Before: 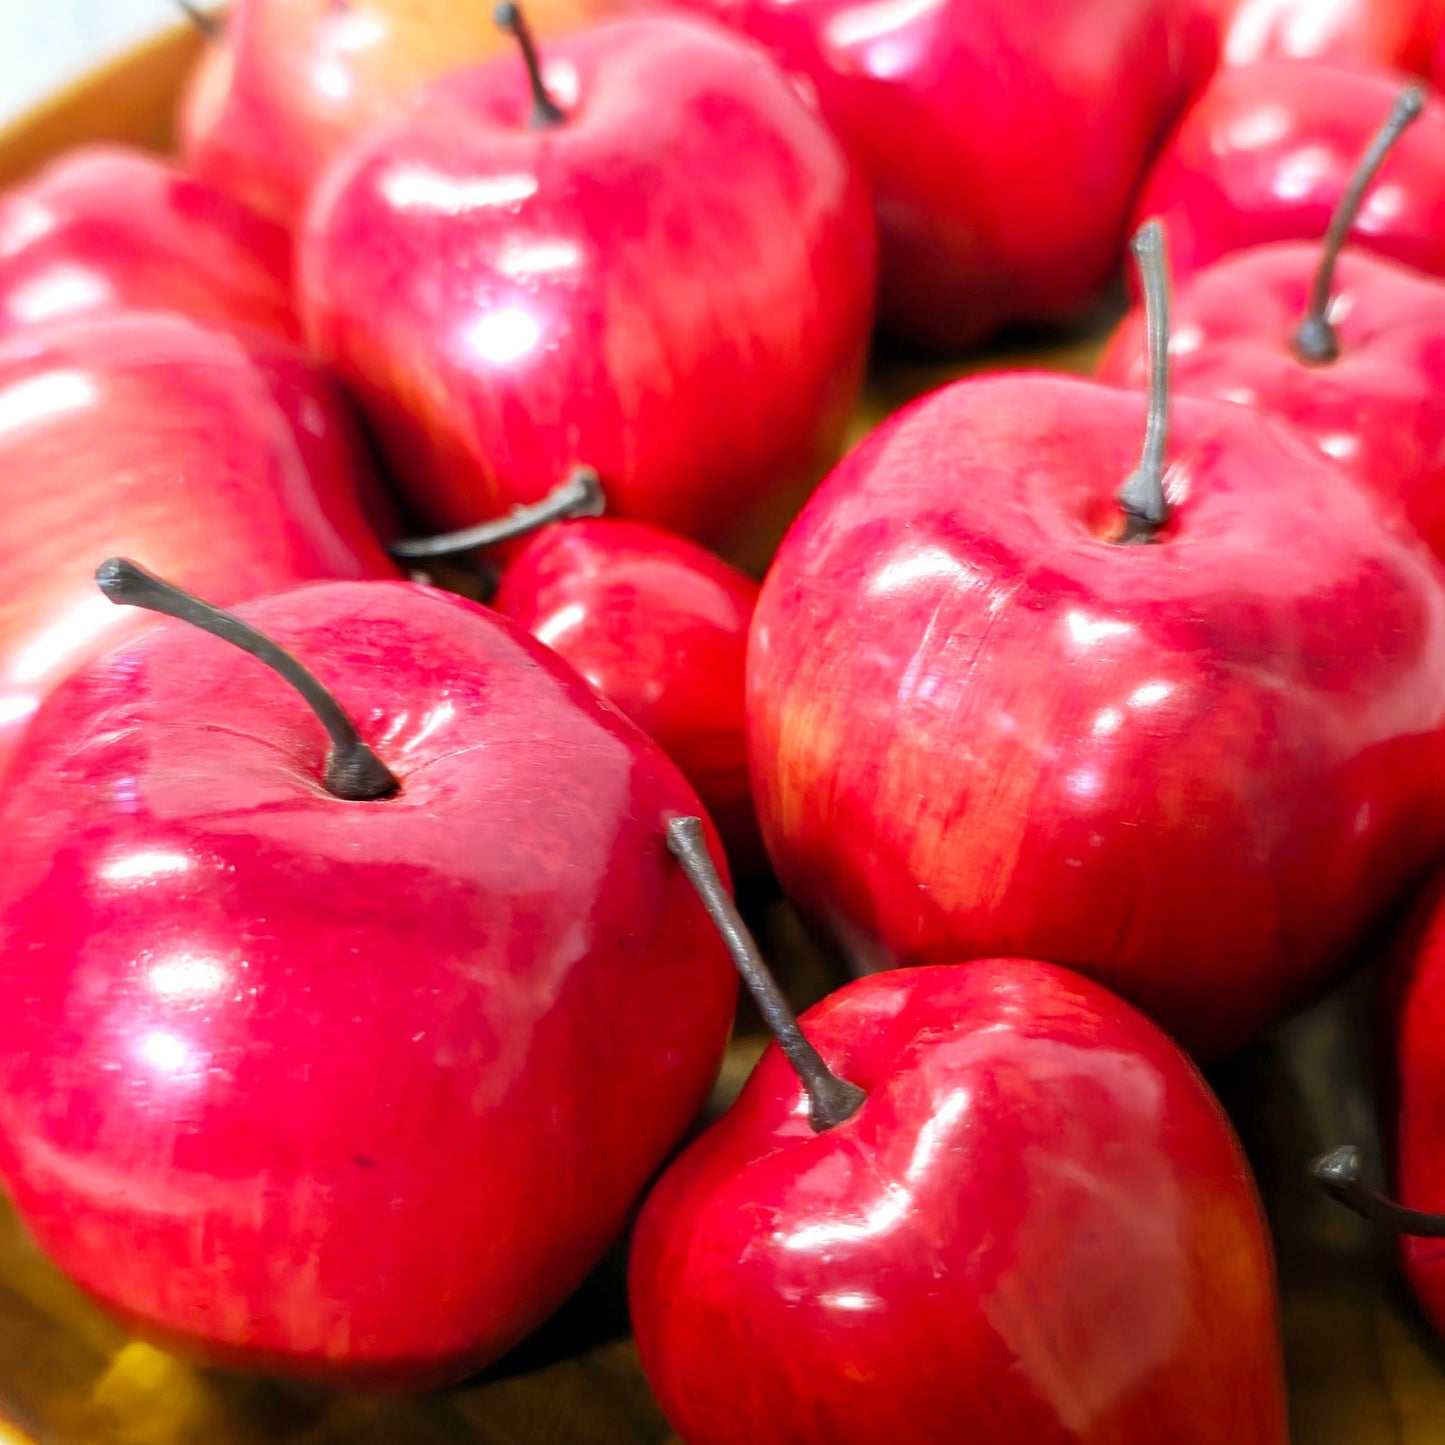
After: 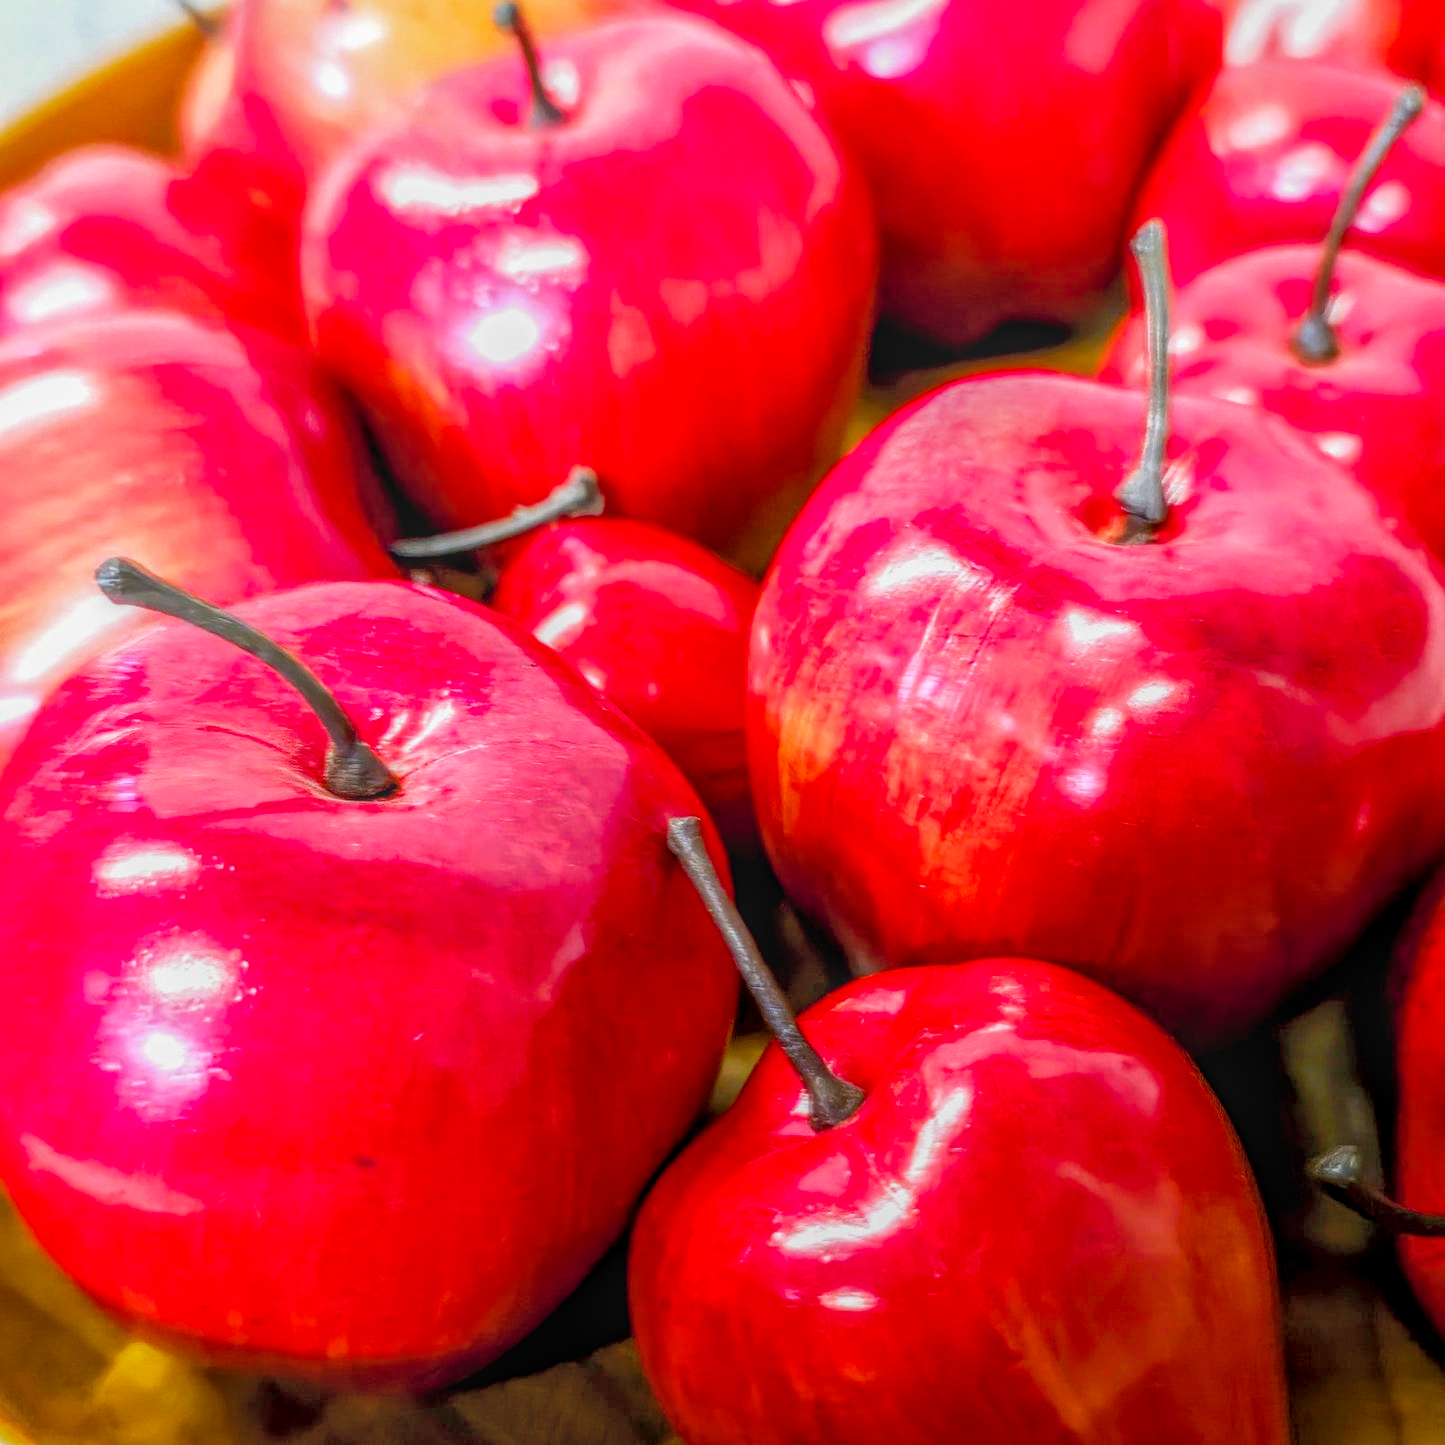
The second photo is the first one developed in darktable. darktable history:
local contrast: highlights 20%, shadows 26%, detail 201%, midtone range 0.2
exposure: black level correction 0.005, exposure 0.28 EV, compensate exposure bias true, compensate highlight preservation false
color balance rgb: shadows lift › chroma 0.72%, shadows lift › hue 113.13°, perceptual saturation grading › global saturation 25.193%, contrast -20.097%
